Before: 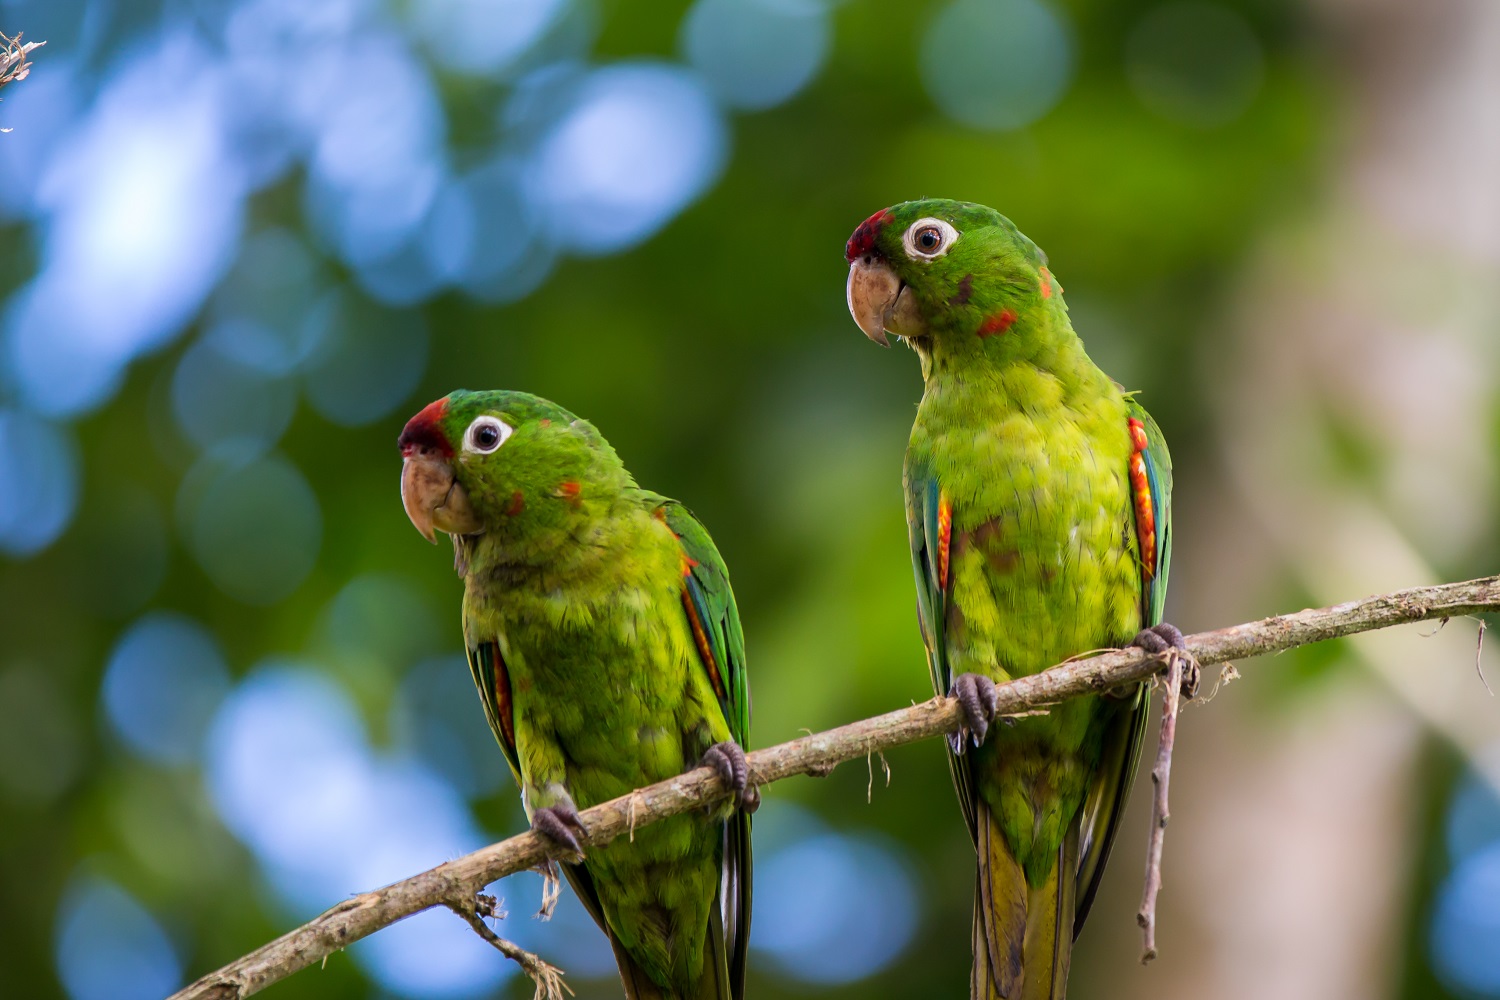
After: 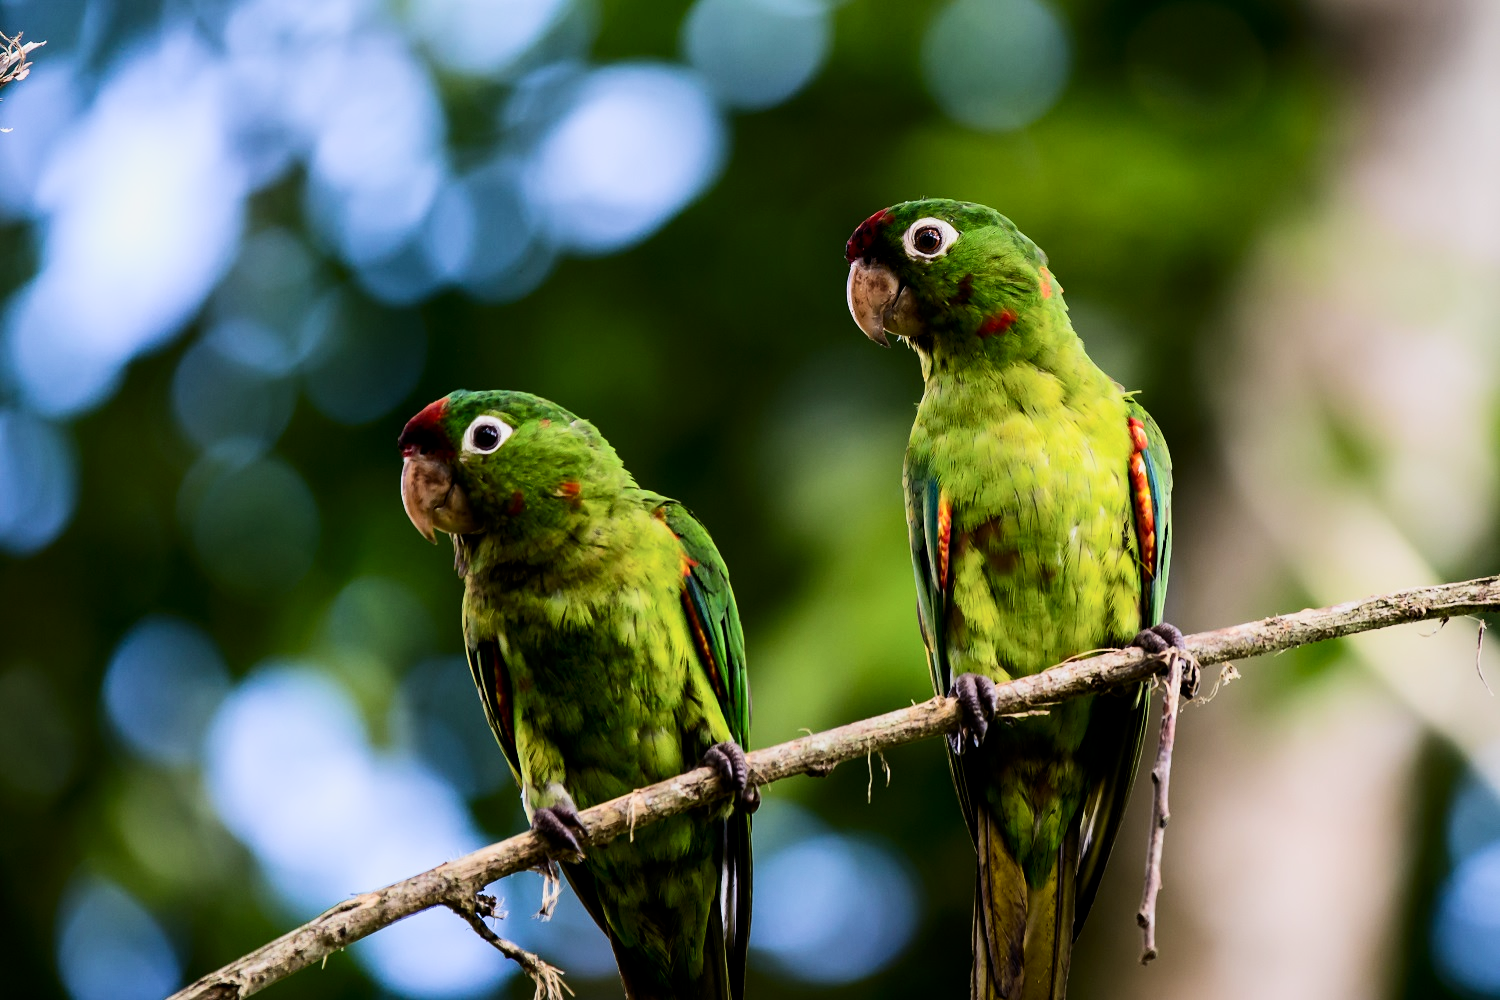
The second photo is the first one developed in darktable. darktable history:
contrast brightness saturation: contrast 0.28
filmic rgb: black relative exposure -5 EV, white relative exposure 3.5 EV, hardness 3.19, contrast 1.2, highlights saturation mix -50%
